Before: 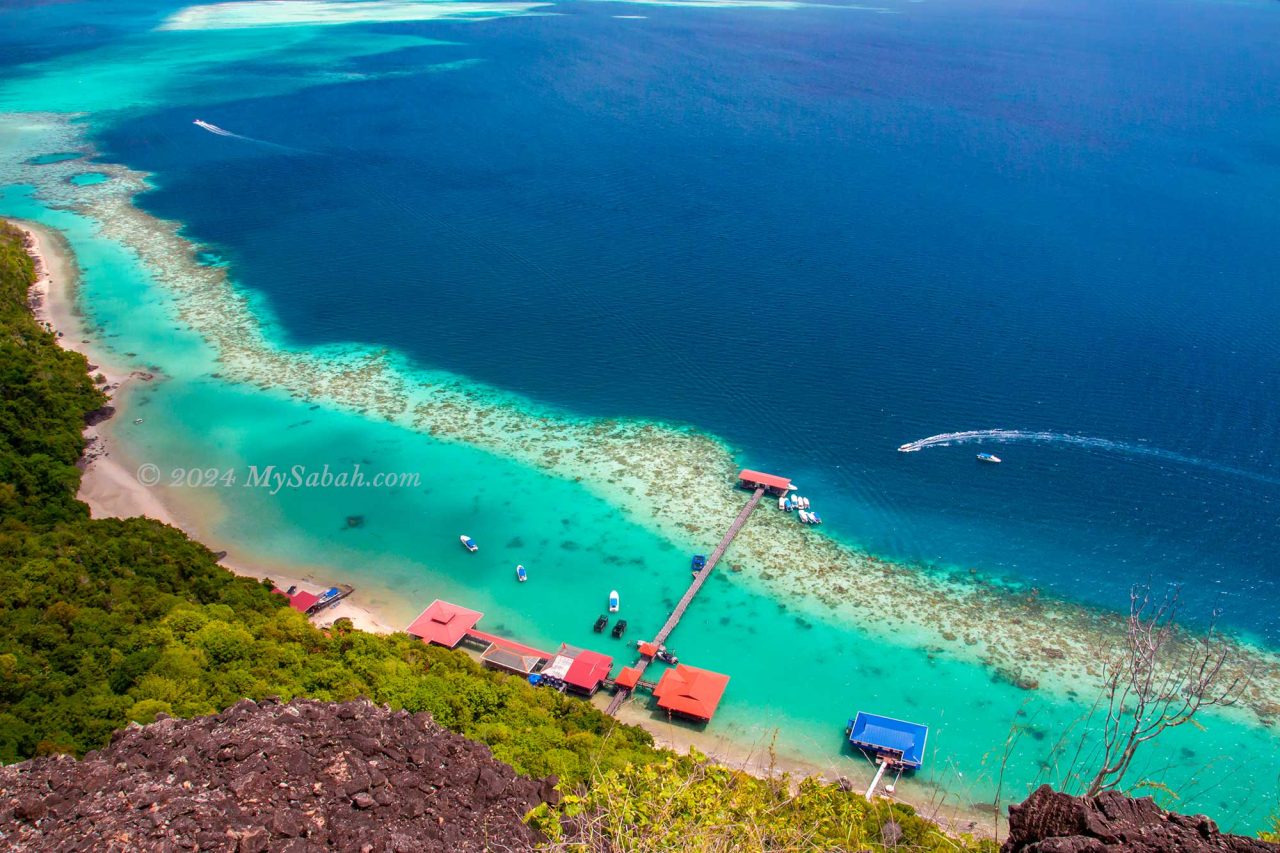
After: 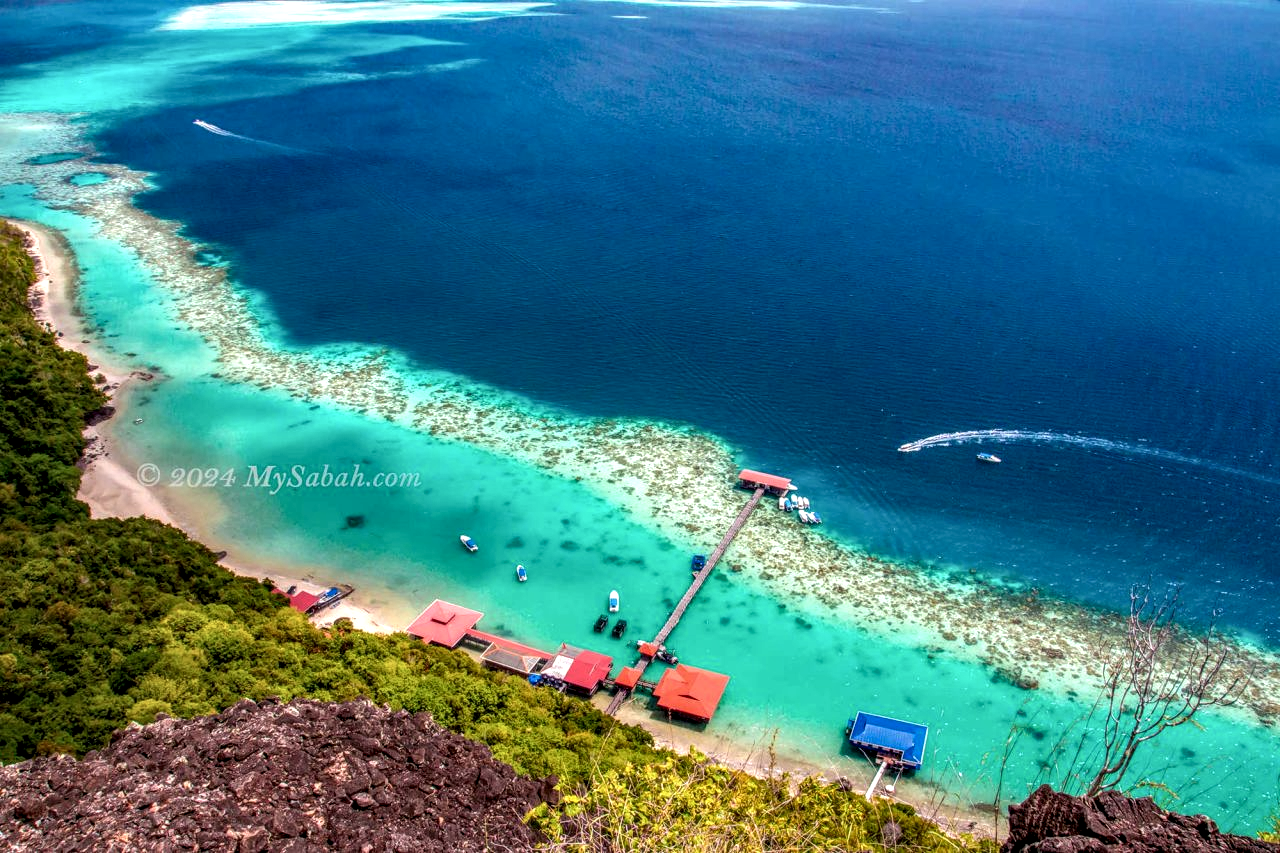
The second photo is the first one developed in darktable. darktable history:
local contrast: highlights 6%, shadows 1%, detail 182%
